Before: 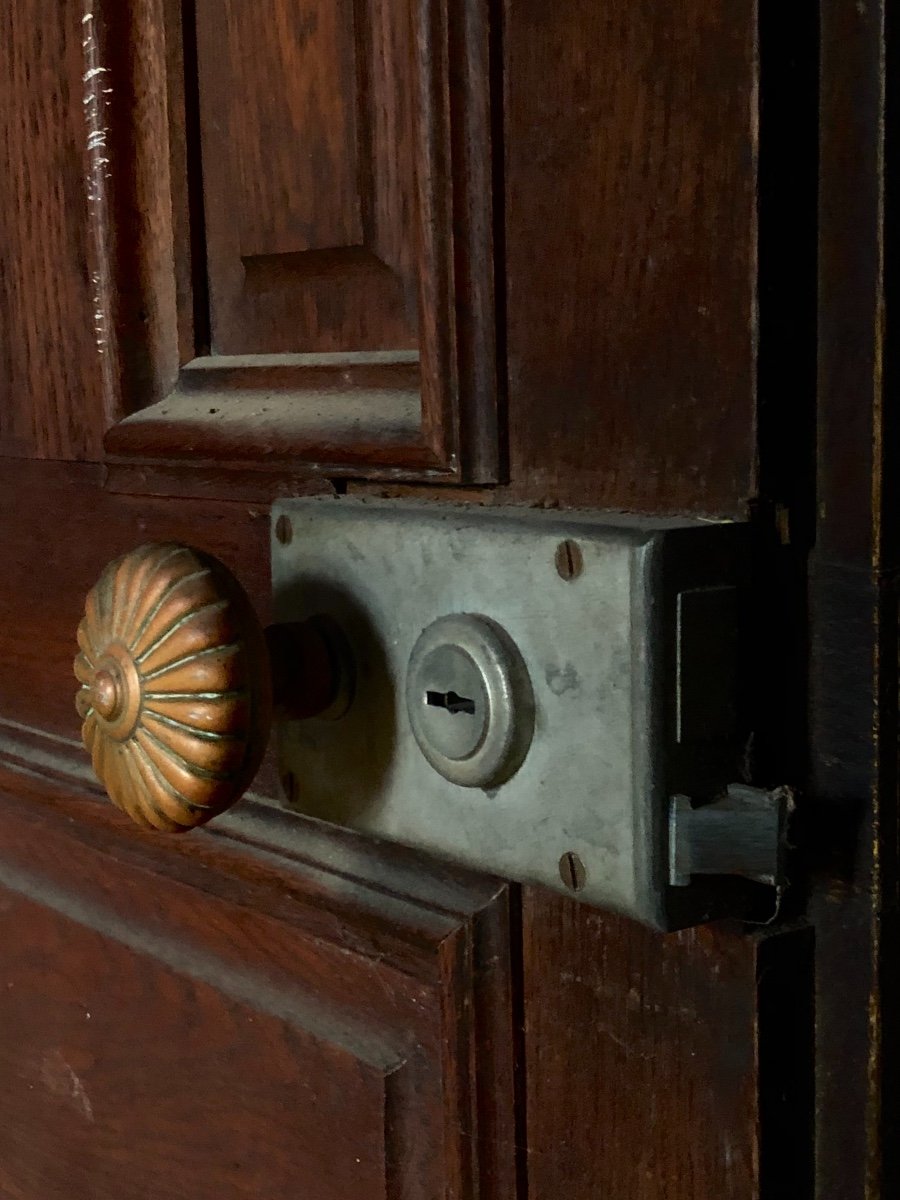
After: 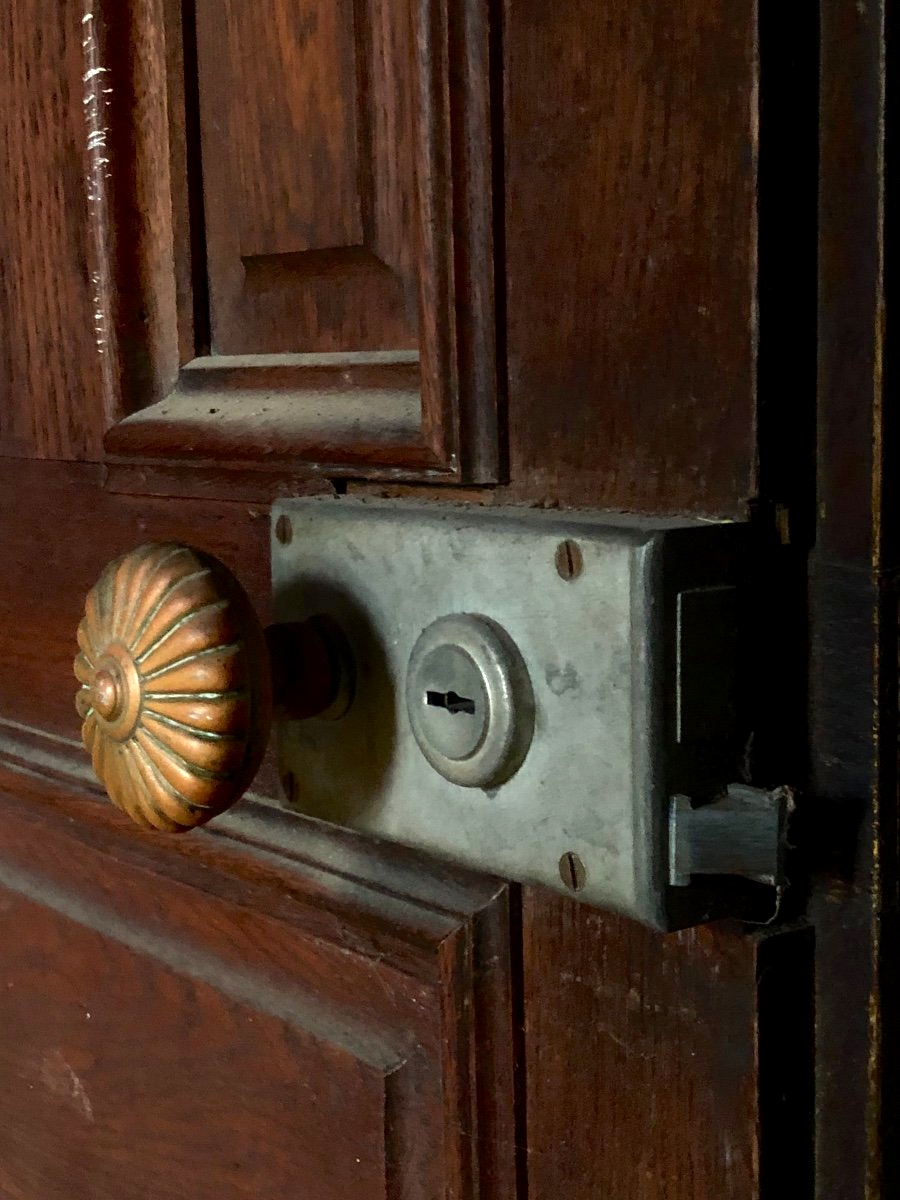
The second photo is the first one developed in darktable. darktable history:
exposure: black level correction 0.001, exposure 0.499 EV, compensate highlight preservation false
